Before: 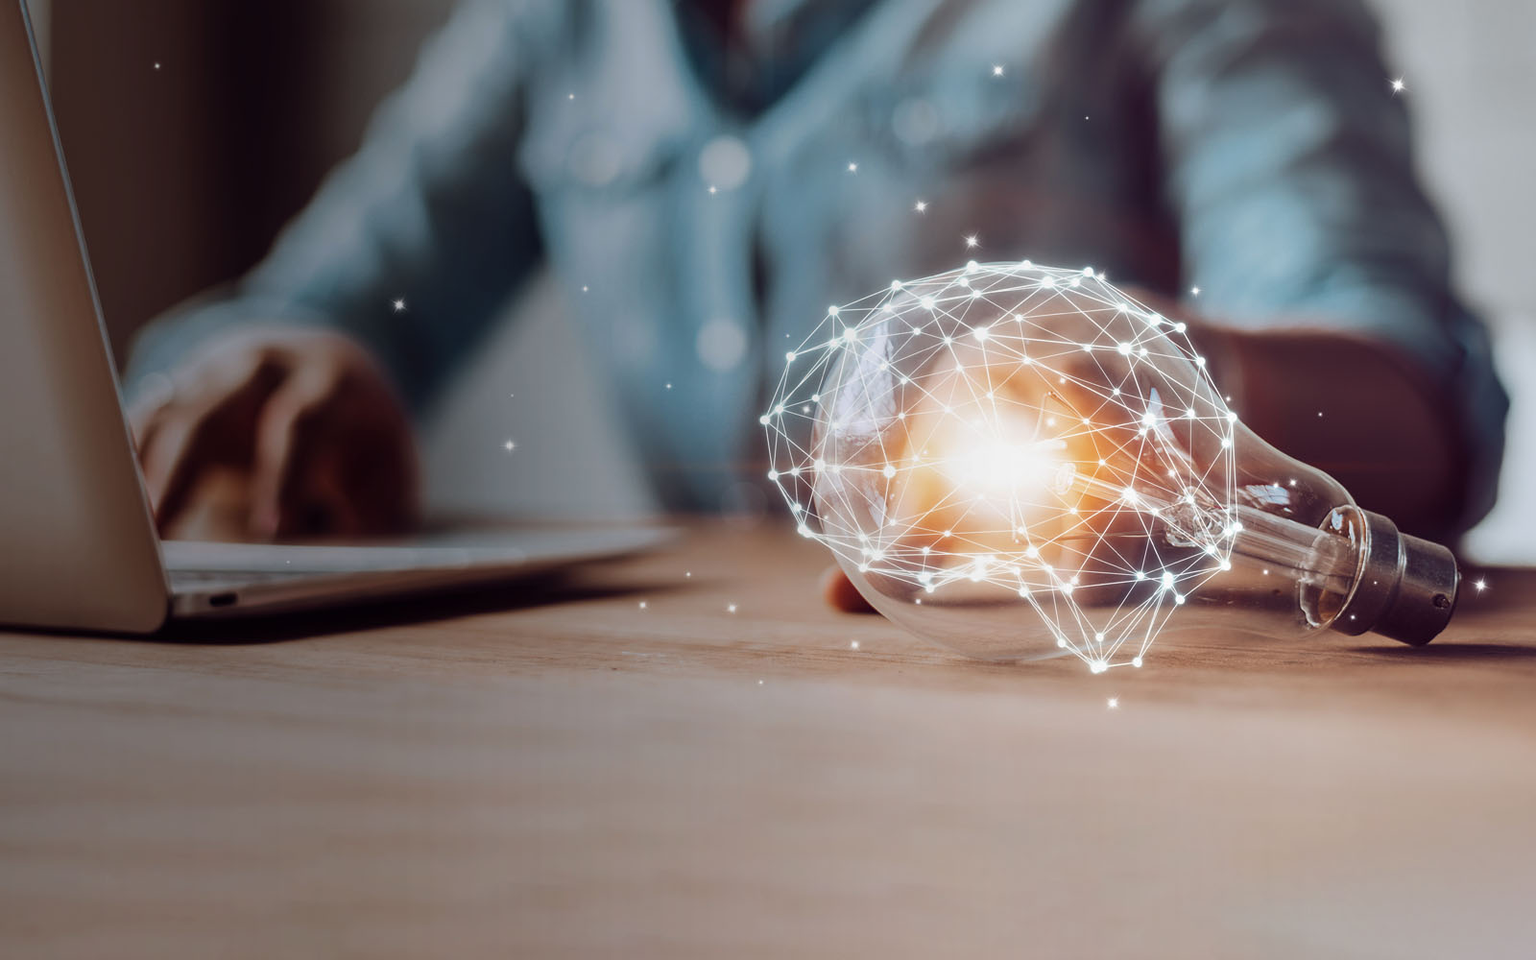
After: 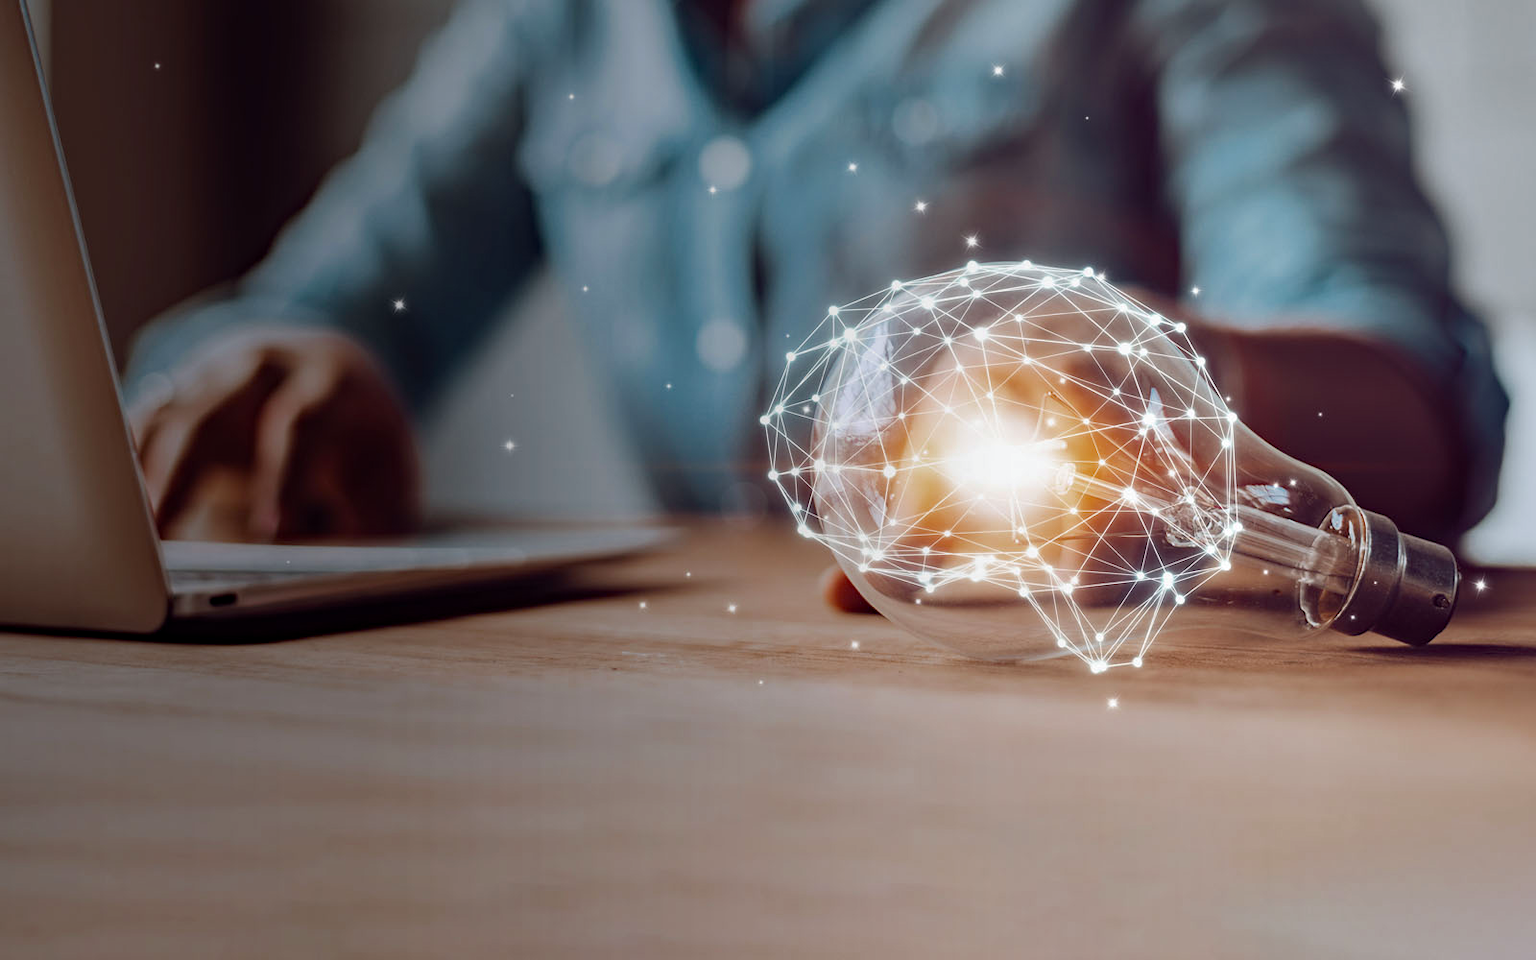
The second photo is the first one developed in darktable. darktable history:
haze removal: compatibility mode true, adaptive false
color zones: curves: ch0 [(0, 0.444) (0.143, 0.442) (0.286, 0.441) (0.429, 0.441) (0.571, 0.441) (0.714, 0.441) (0.857, 0.442) (1, 0.444)]
